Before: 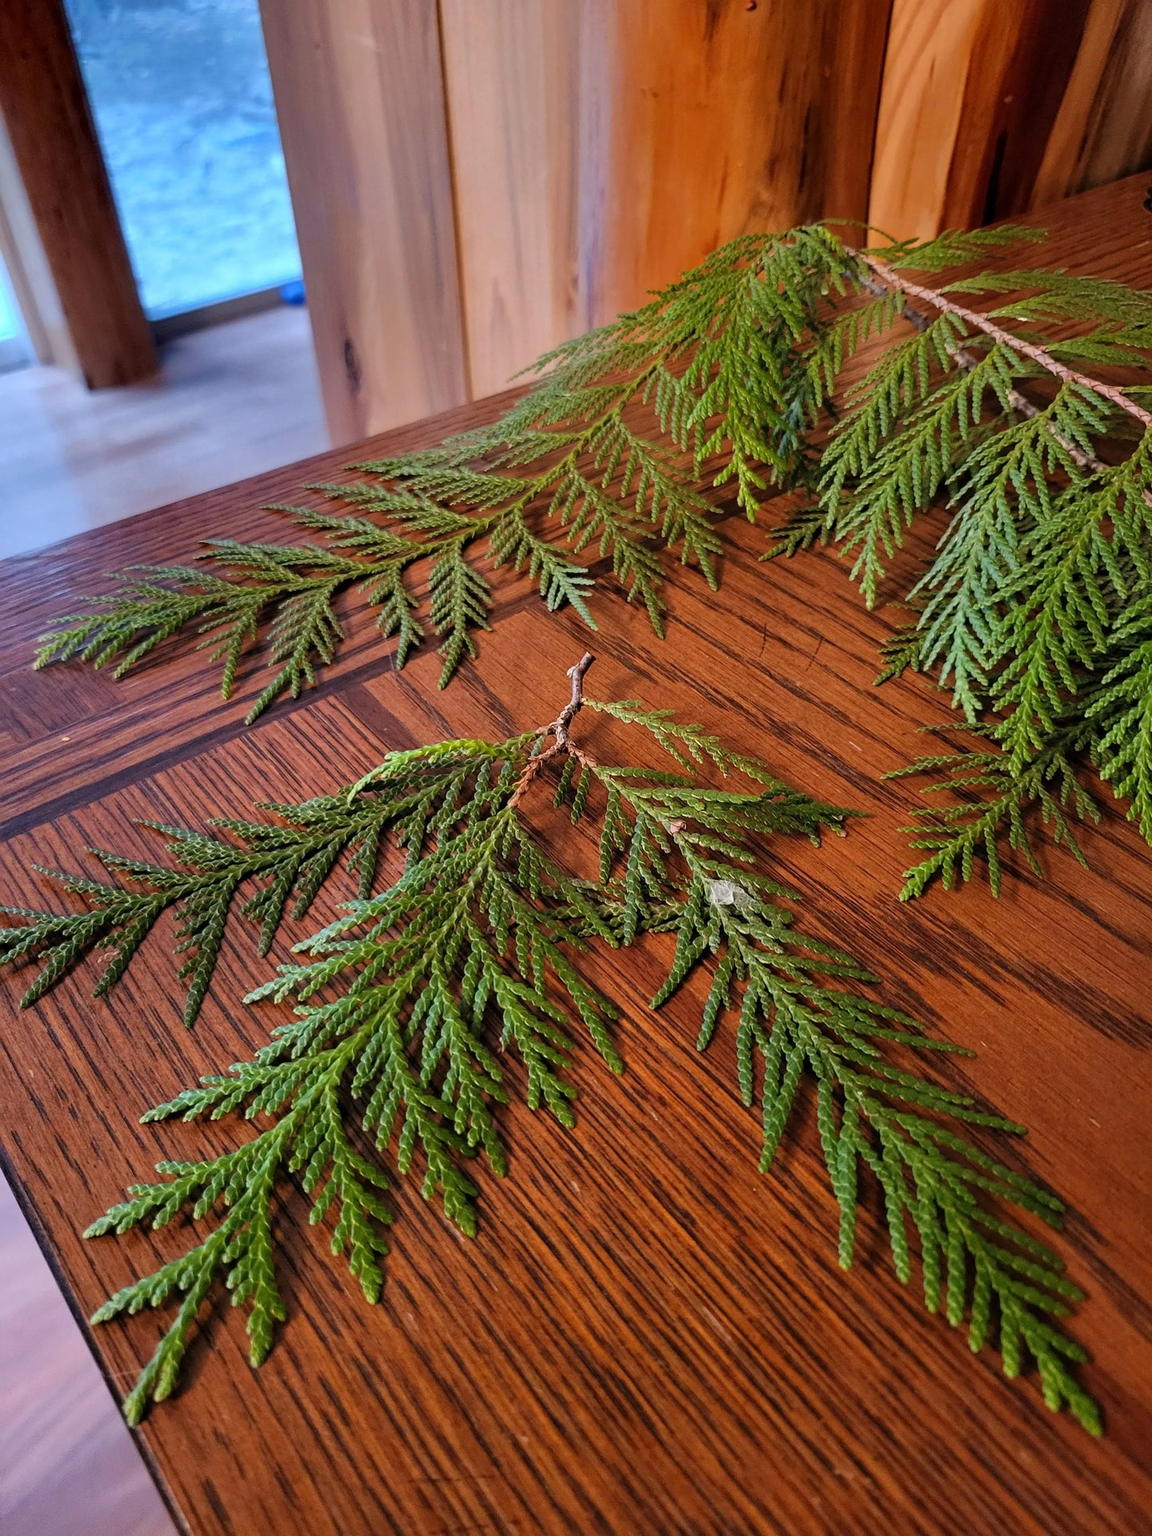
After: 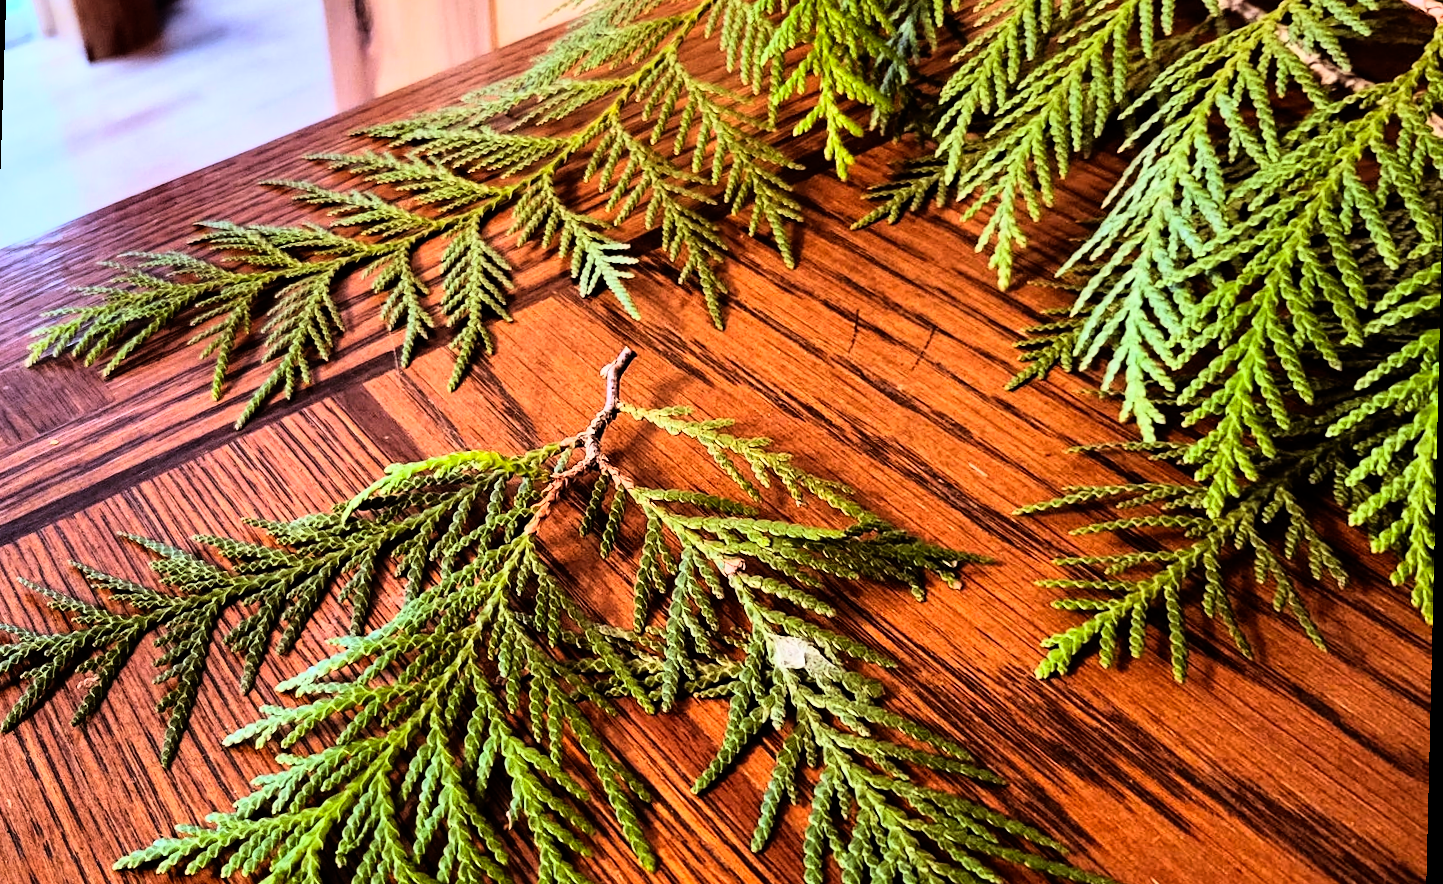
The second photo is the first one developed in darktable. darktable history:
crop and rotate: top 23.043%, bottom 23.437%
rotate and perspective: rotation 1.69°, lens shift (vertical) -0.023, lens shift (horizontal) -0.291, crop left 0.025, crop right 0.988, crop top 0.092, crop bottom 0.842
rgb levels: mode RGB, independent channels, levels [[0, 0.5, 1], [0, 0.521, 1], [0, 0.536, 1]]
rgb curve: curves: ch0 [(0, 0) (0.21, 0.15) (0.24, 0.21) (0.5, 0.75) (0.75, 0.96) (0.89, 0.99) (1, 1)]; ch1 [(0, 0.02) (0.21, 0.13) (0.25, 0.2) (0.5, 0.67) (0.75, 0.9) (0.89, 0.97) (1, 1)]; ch2 [(0, 0.02) (0.21, 0.13) (0.25, 0.2) (0.5, 0.67) (0.75, 0.9) (0.89, 0.97) (1, 1)], compensate middle gray true
